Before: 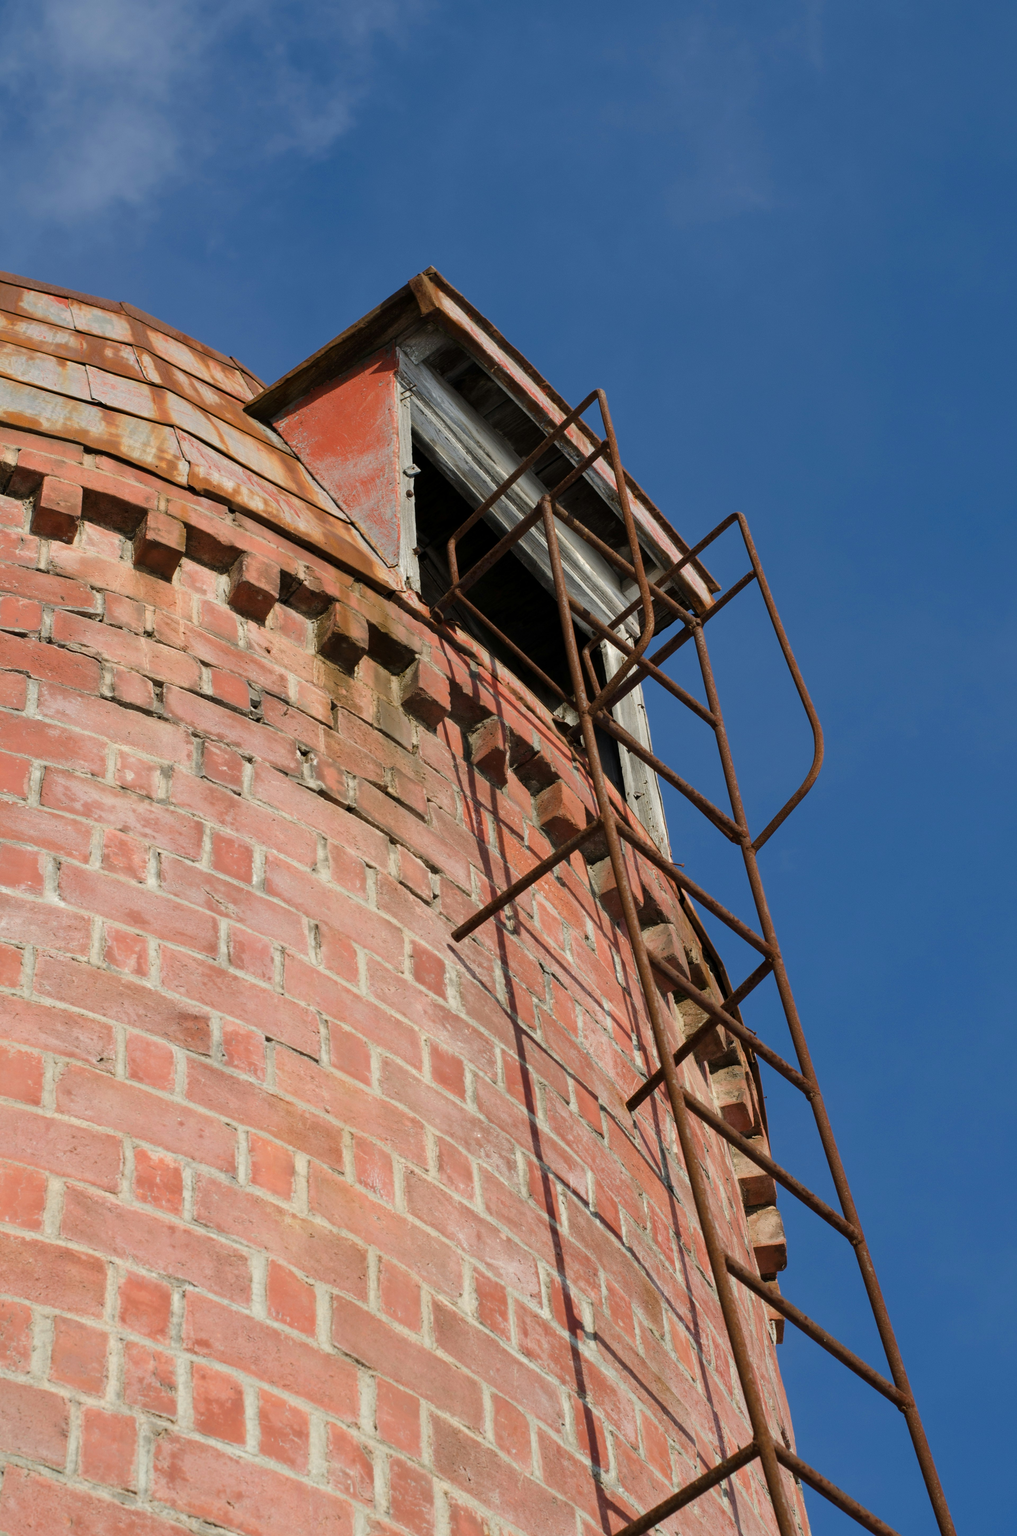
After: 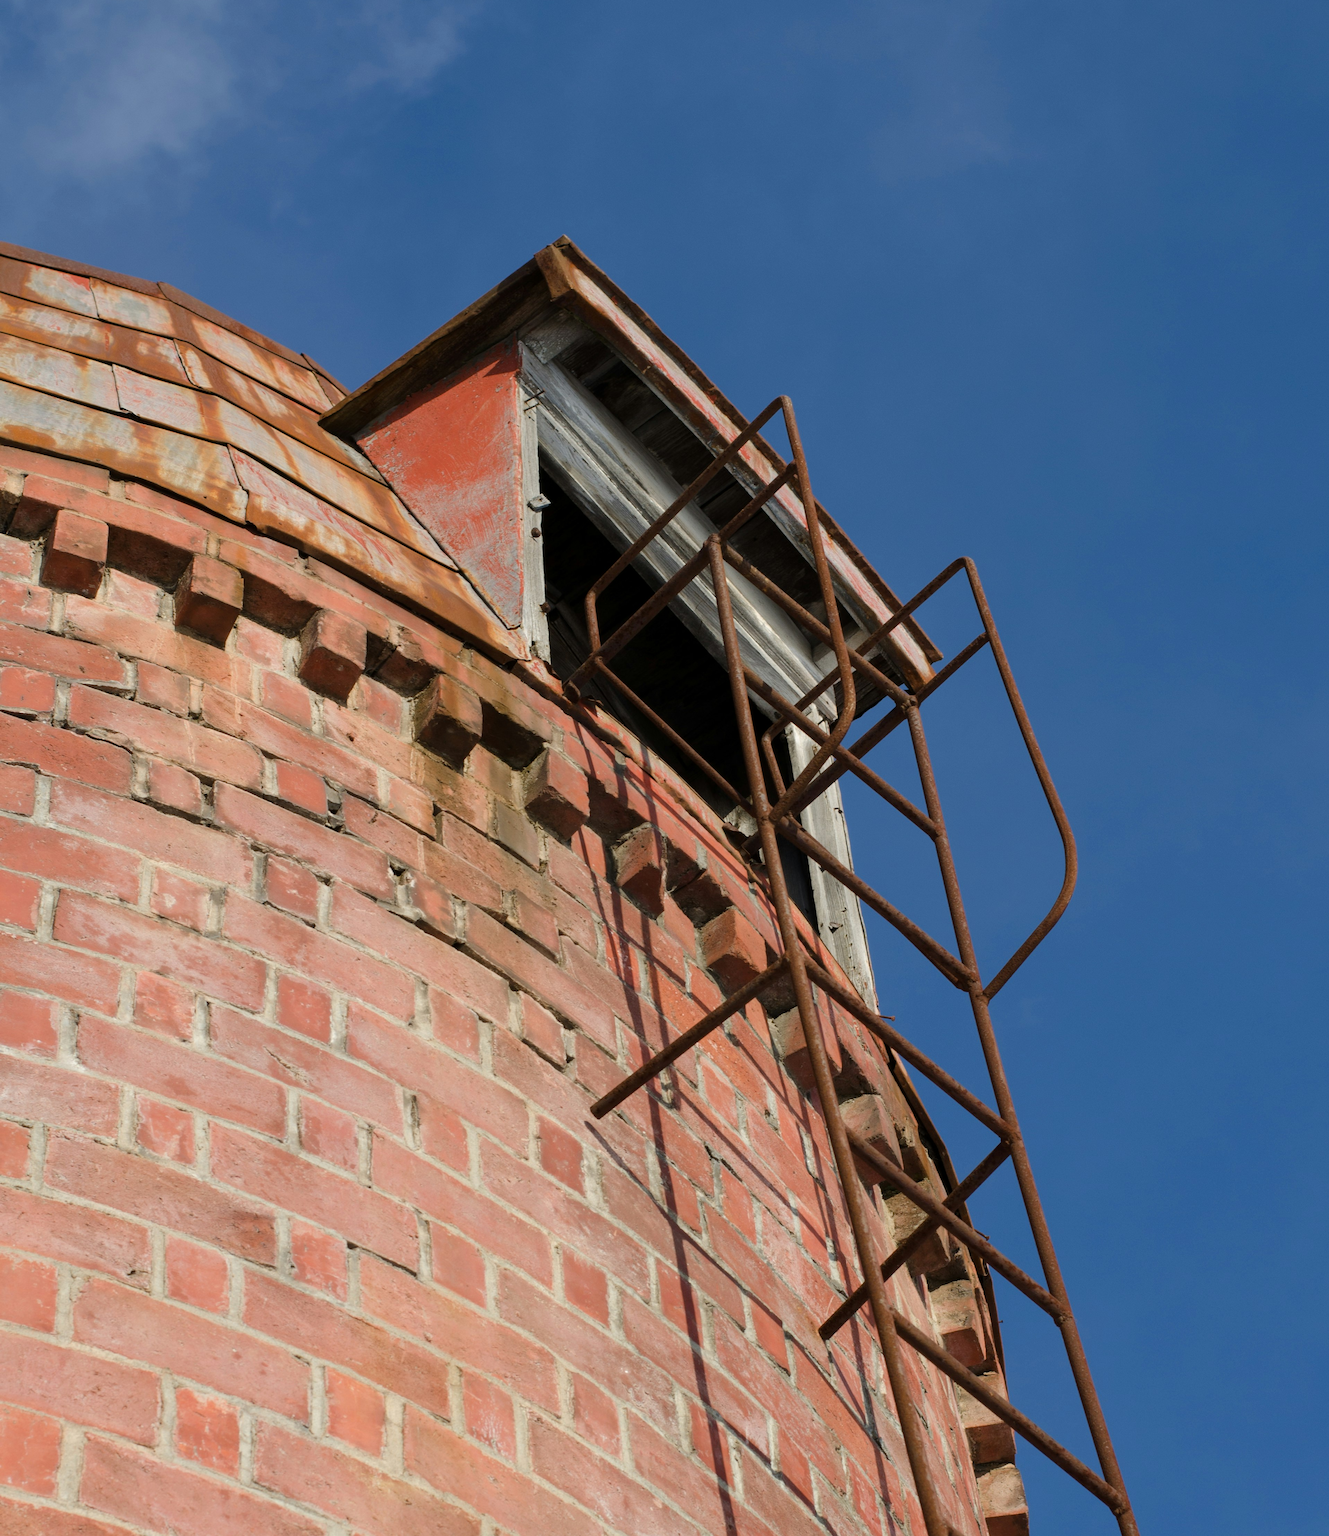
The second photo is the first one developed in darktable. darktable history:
crop: top 5.623%, bottom 17.867%
